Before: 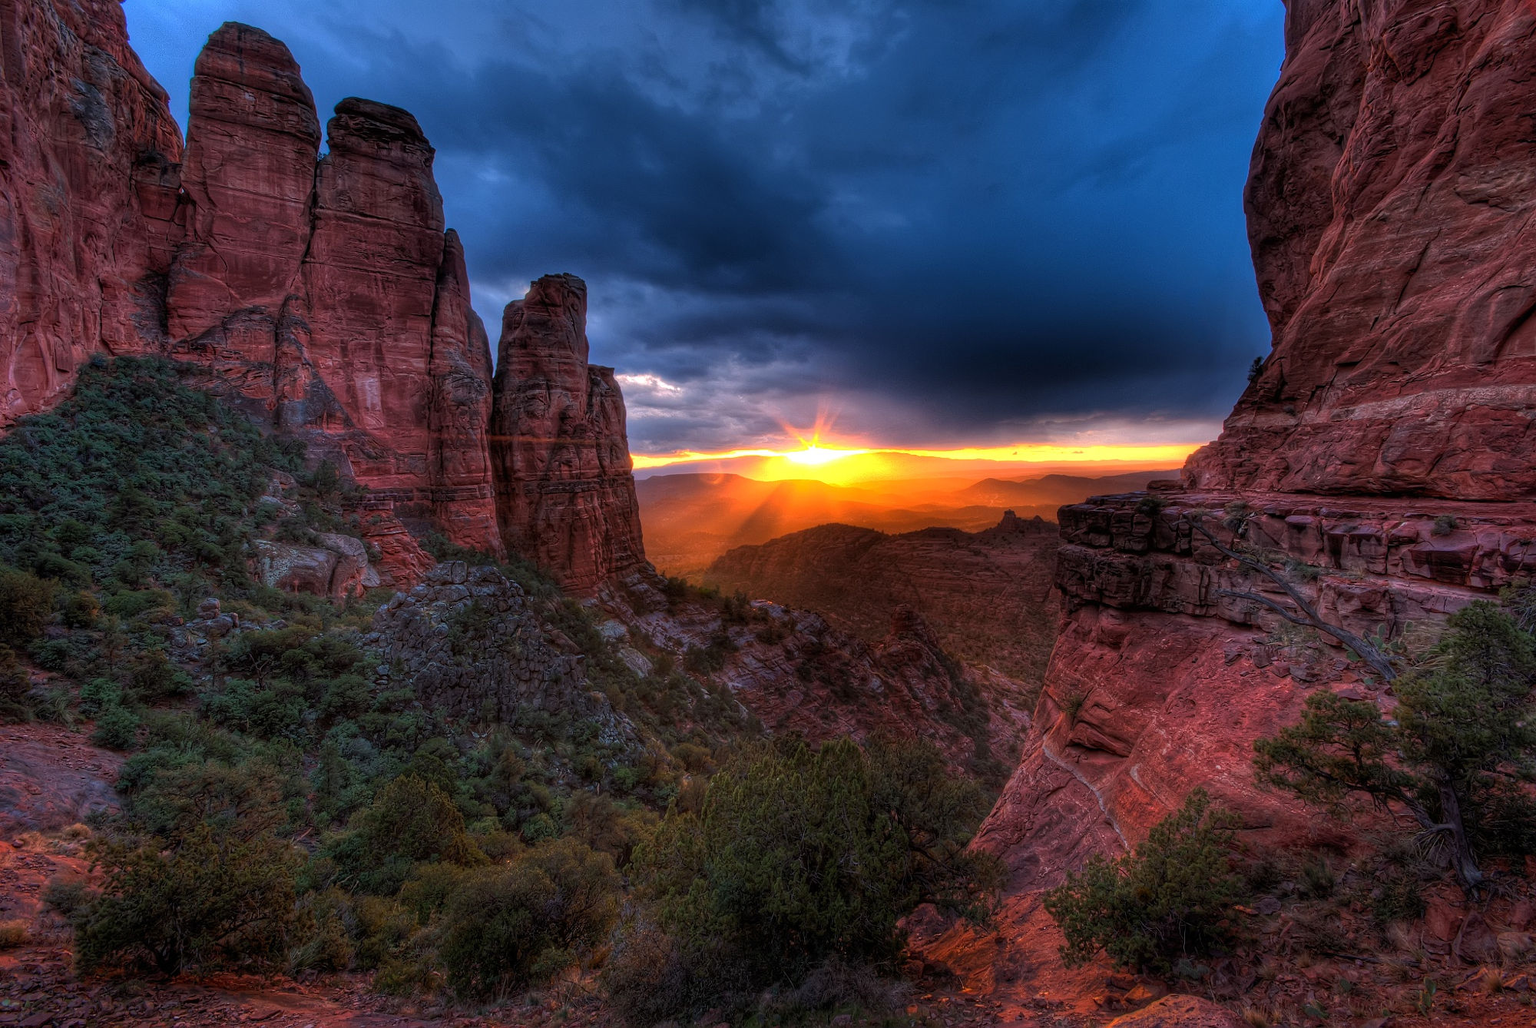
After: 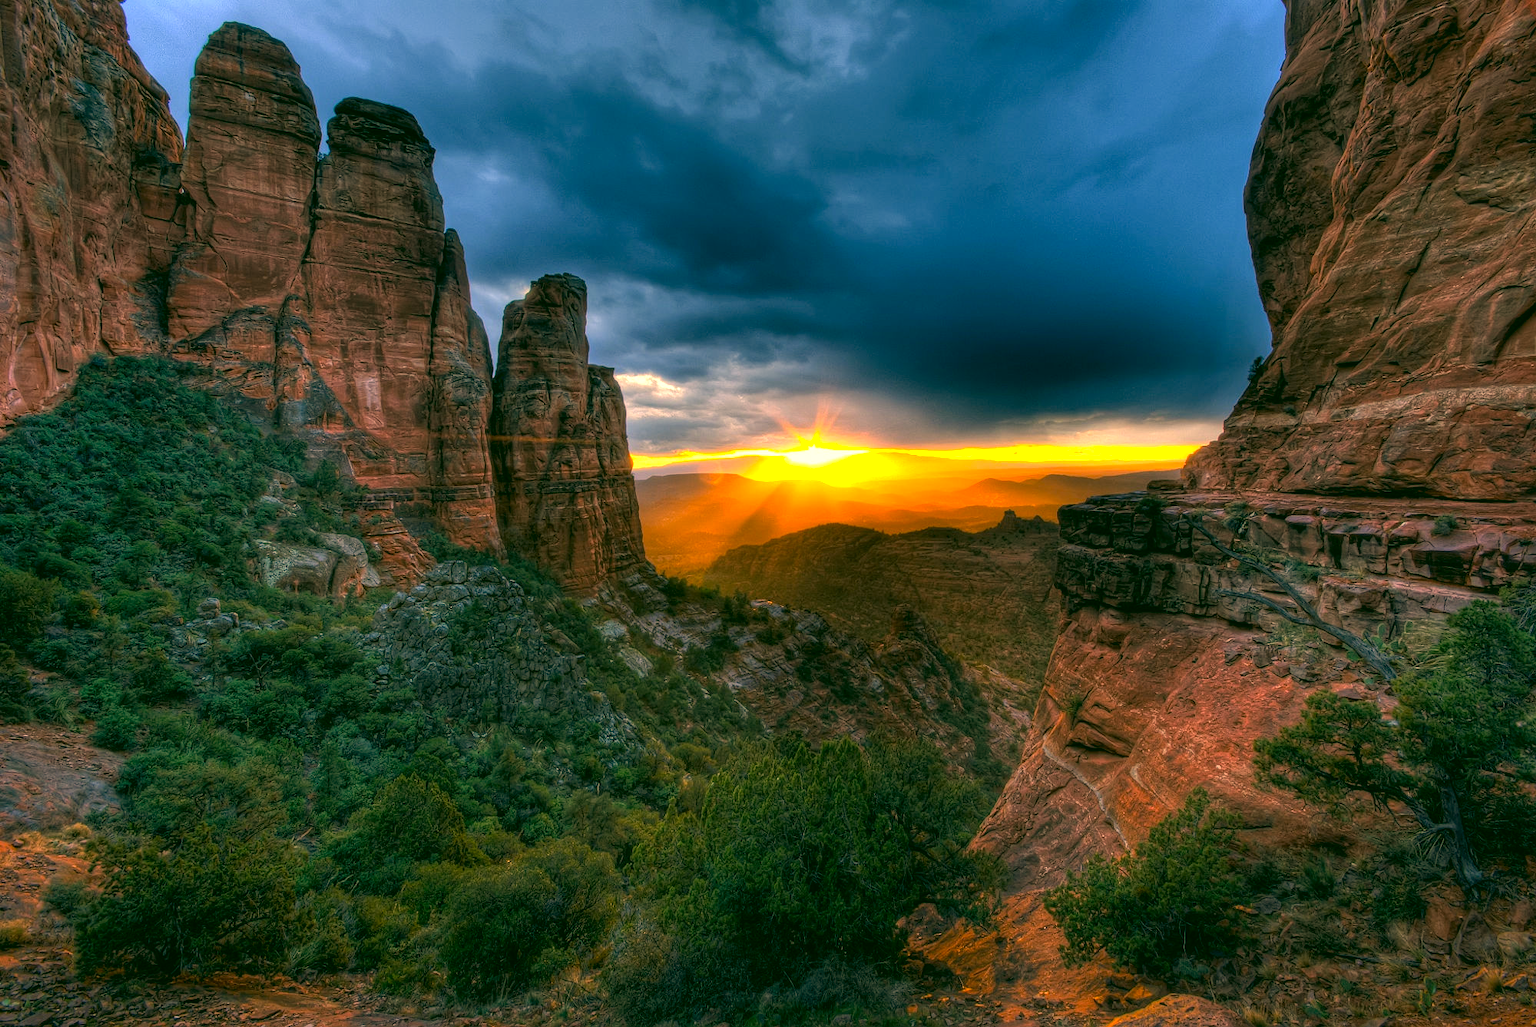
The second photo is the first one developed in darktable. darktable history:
exposure: exposure 0.657 EV, compensate highlight preservation false
color correction: highlights a* 5.62, highlights b* 33.57, shadows a* -25.86, shadows b* 4.02
